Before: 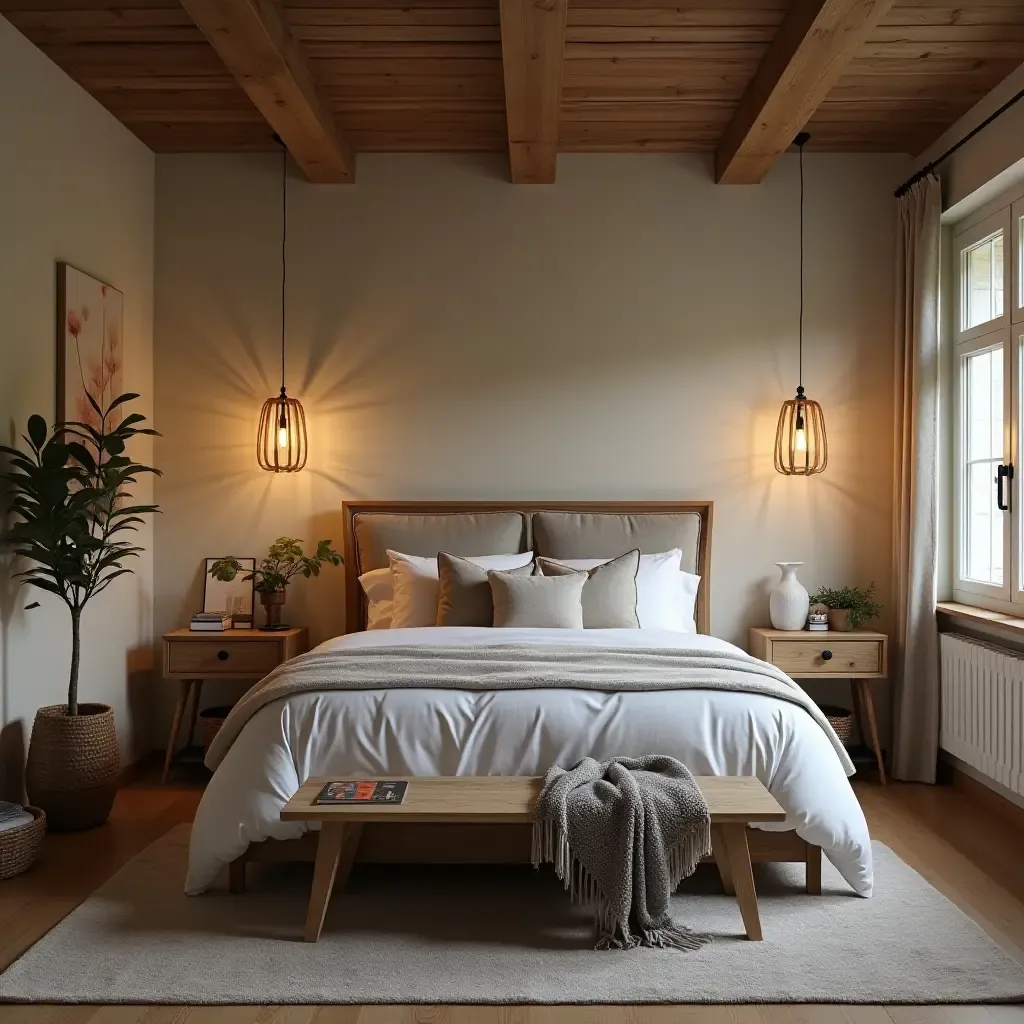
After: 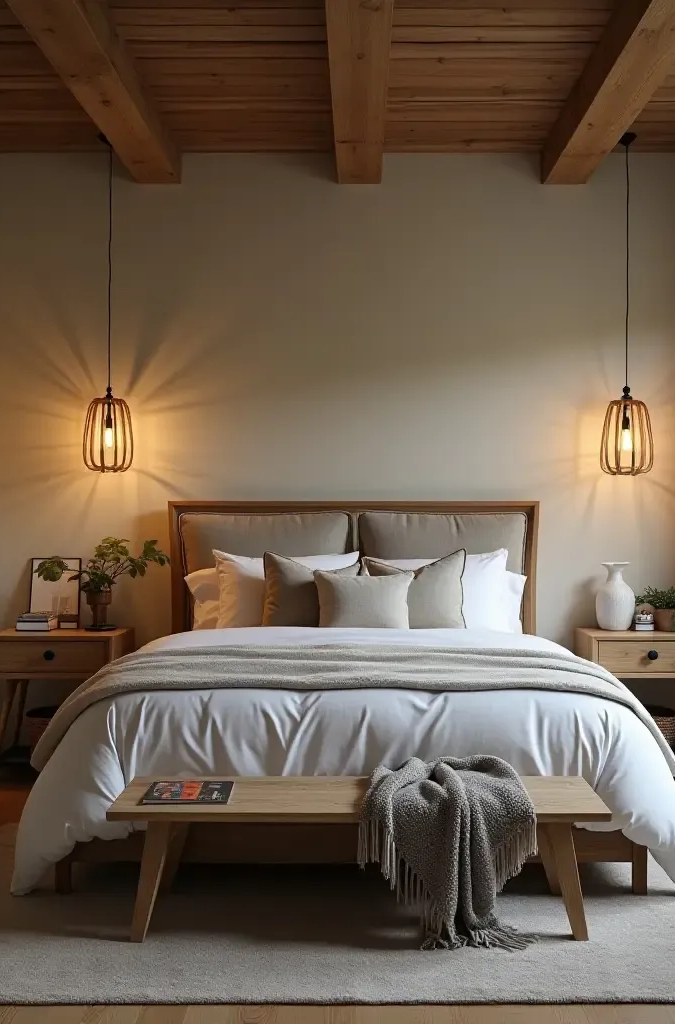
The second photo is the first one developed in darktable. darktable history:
crop: left 17.051%, right 16.996%
